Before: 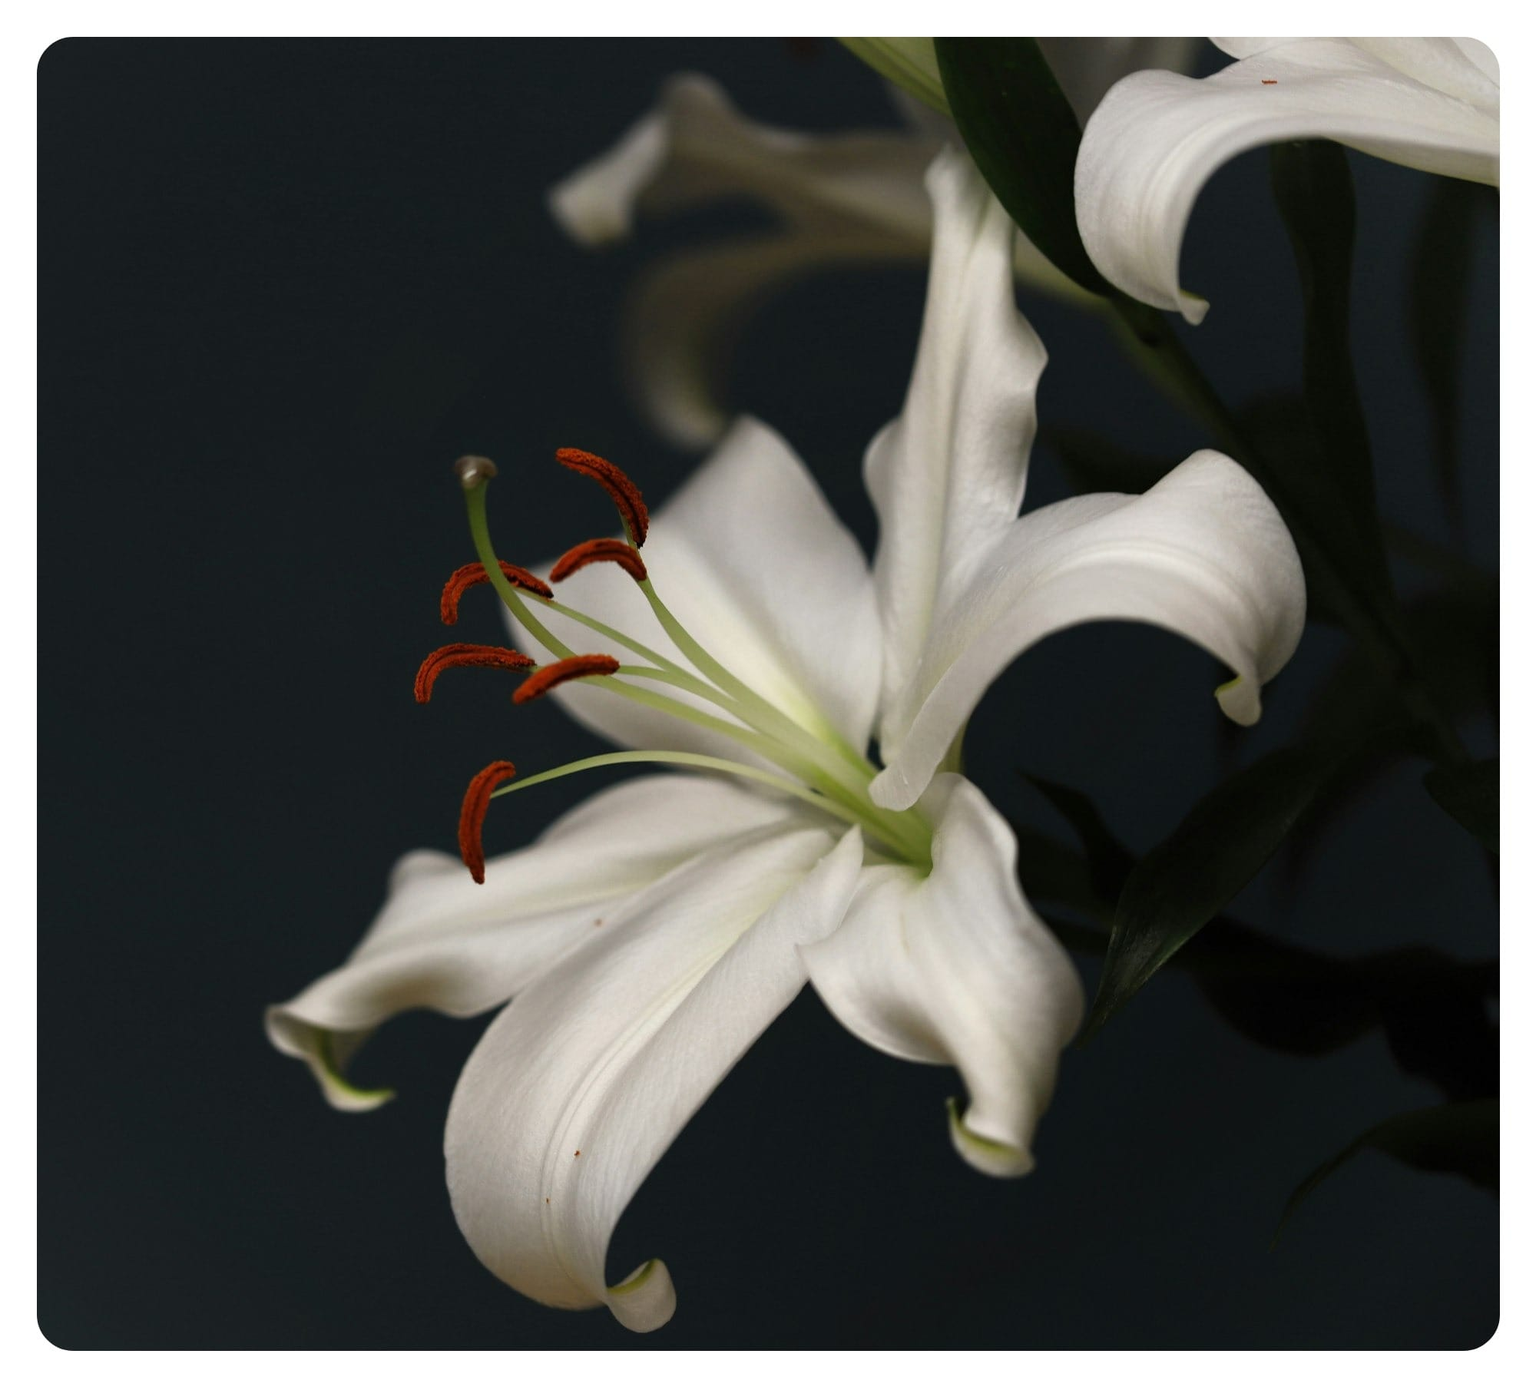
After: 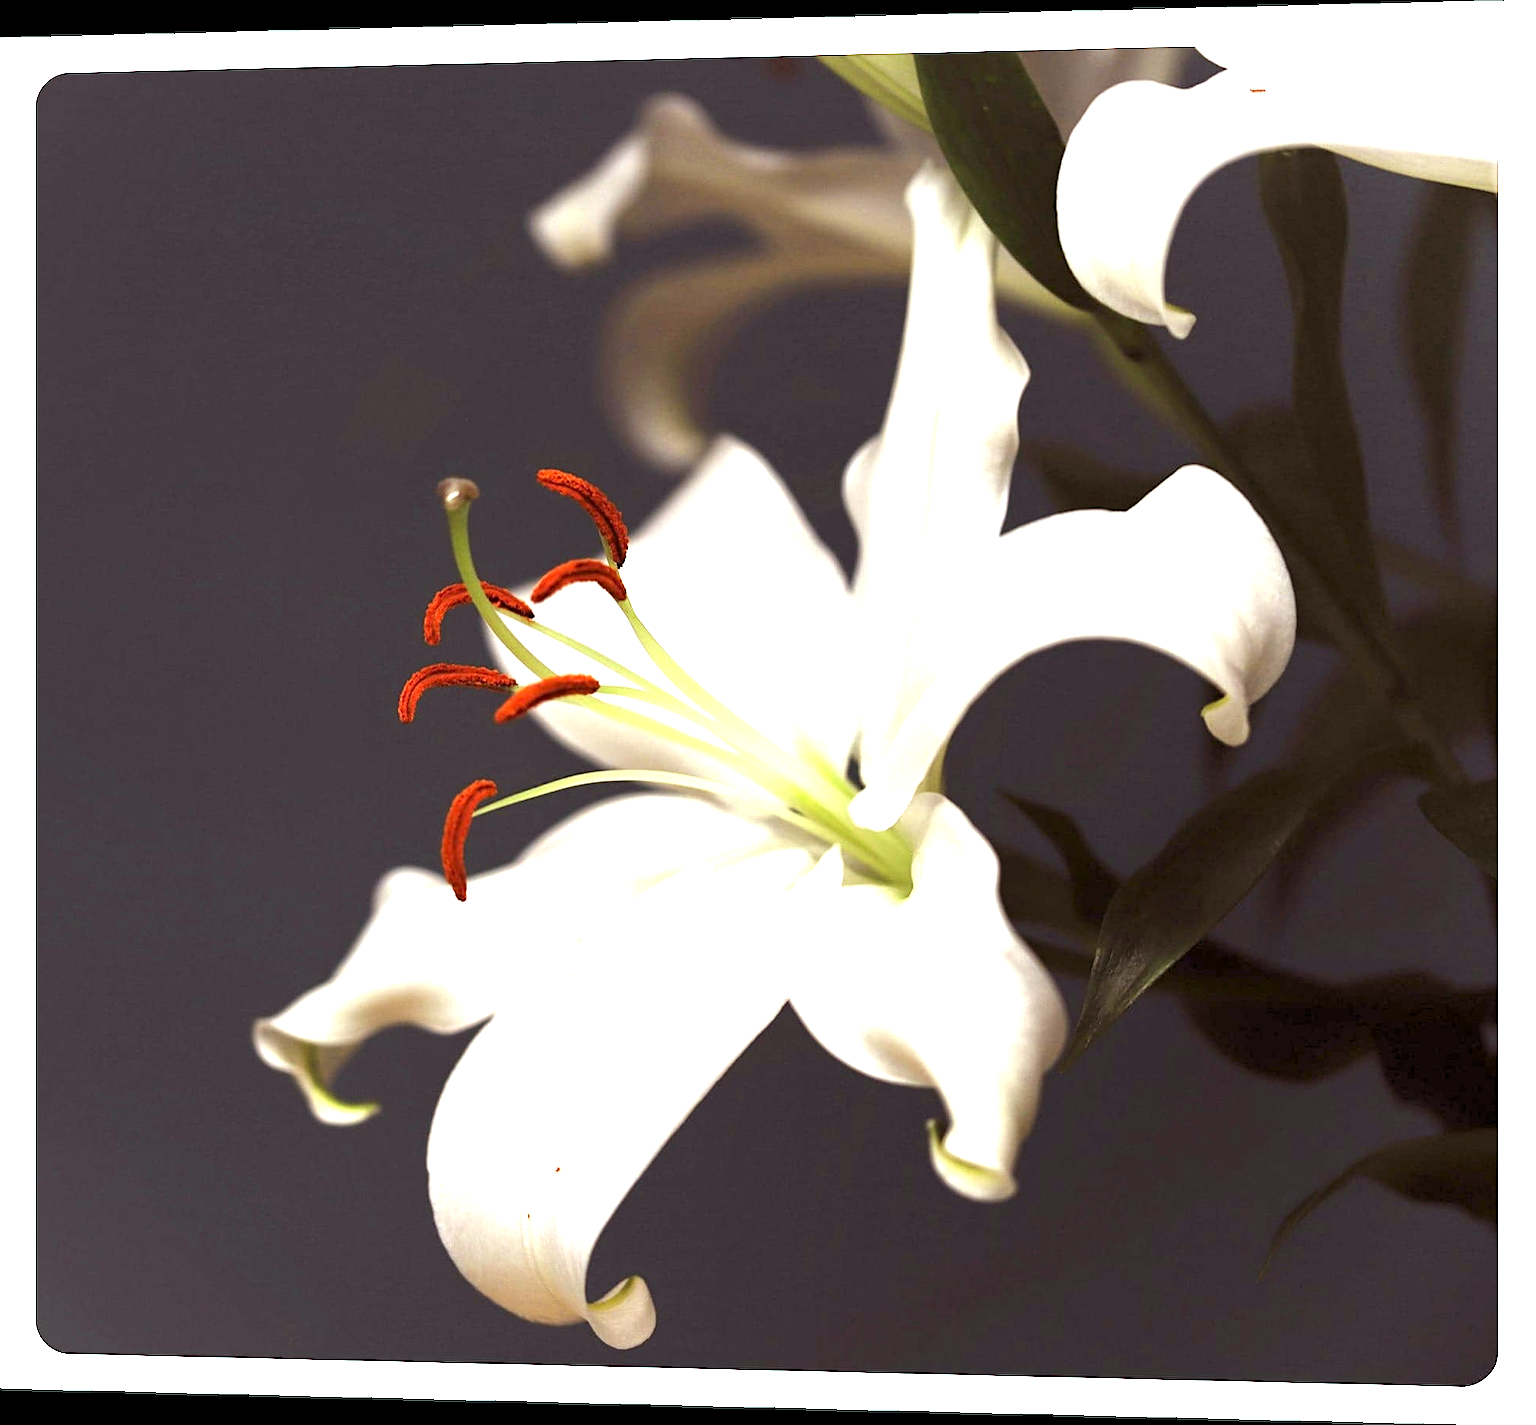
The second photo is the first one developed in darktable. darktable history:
rgb levels: mode RGB, independent channels, levels [[0, 0.474, 1], [0, 0.5, 1], [0, 0.5, 1]]
rotate and perspective: lens shift (horizontal) -0.055, automatic cropping off
exposure: exposure 2 EV, compensate exposure bias true, compensate highlight preservation false
sharpen: on, module defaults
